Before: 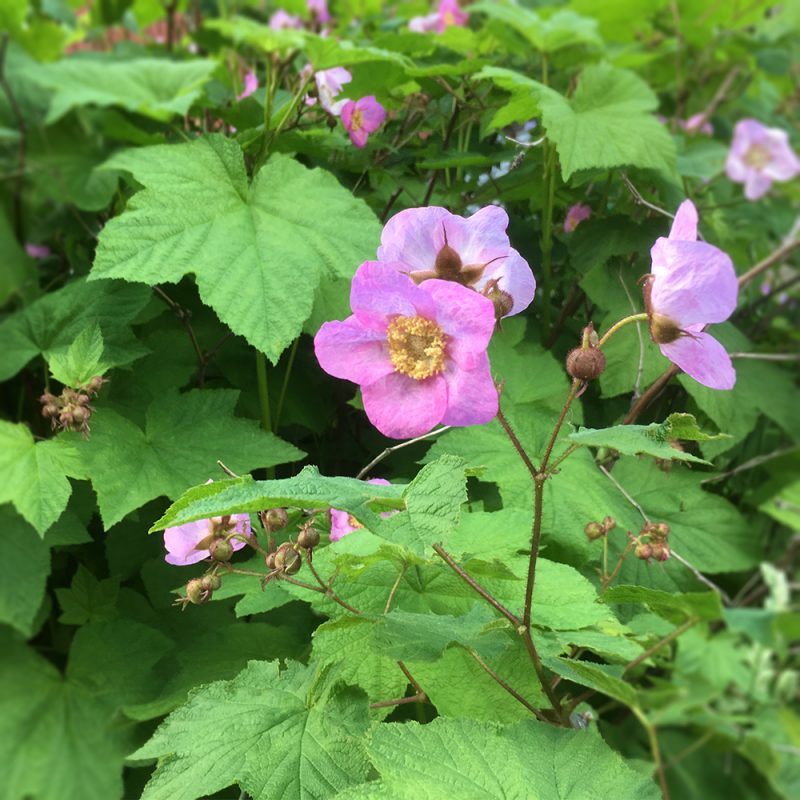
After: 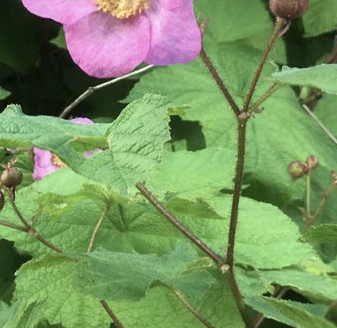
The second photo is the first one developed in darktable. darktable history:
contrast brightness saturation: contrast 0.06, brightness -0.01, saturation -0.23
crop: left 37.221%, top 45.169%, right 20.63%, bottom 13.777%
